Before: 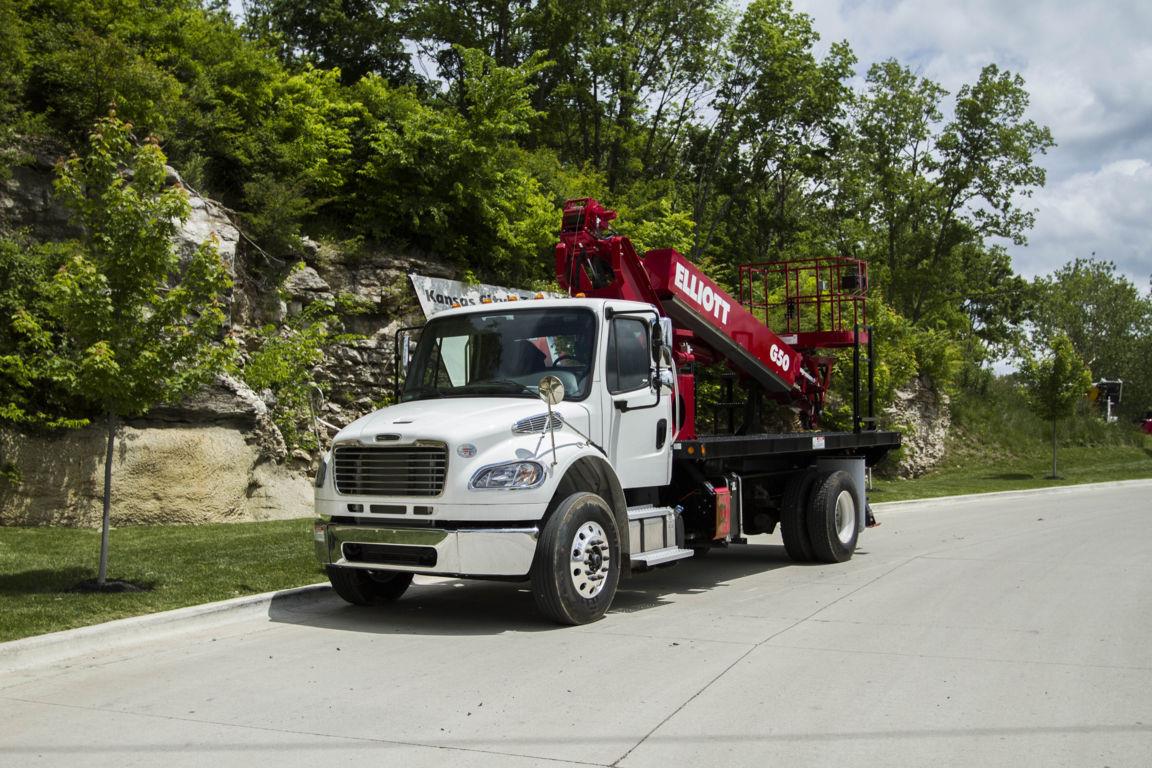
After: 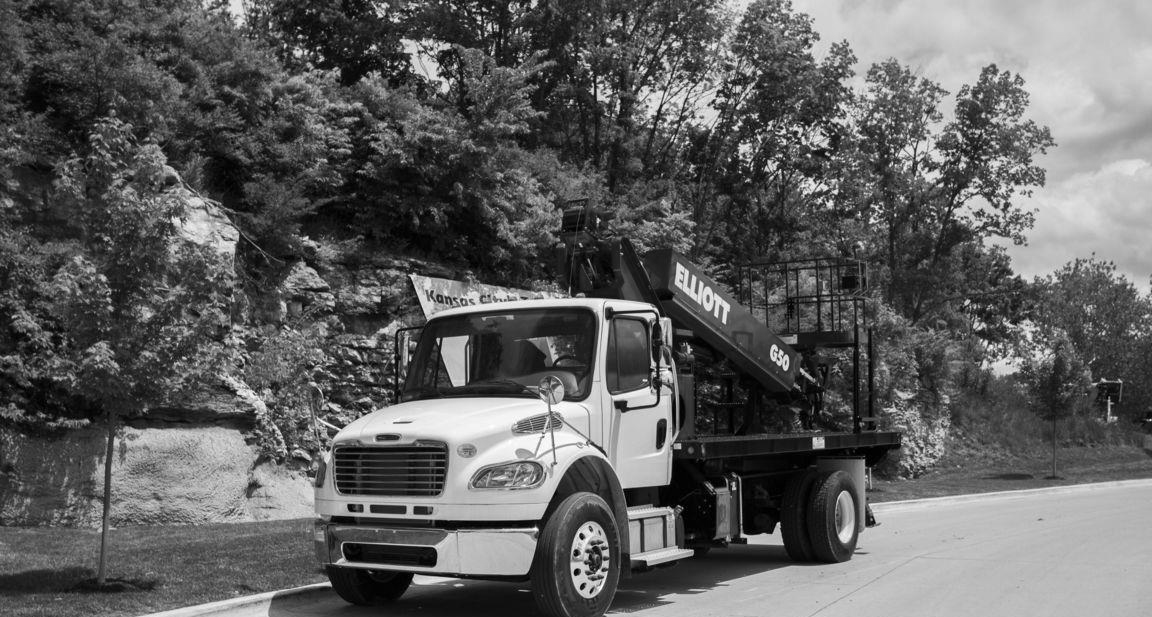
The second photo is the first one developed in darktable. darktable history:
crop: bottom 19.644%
monochrome: size 1
